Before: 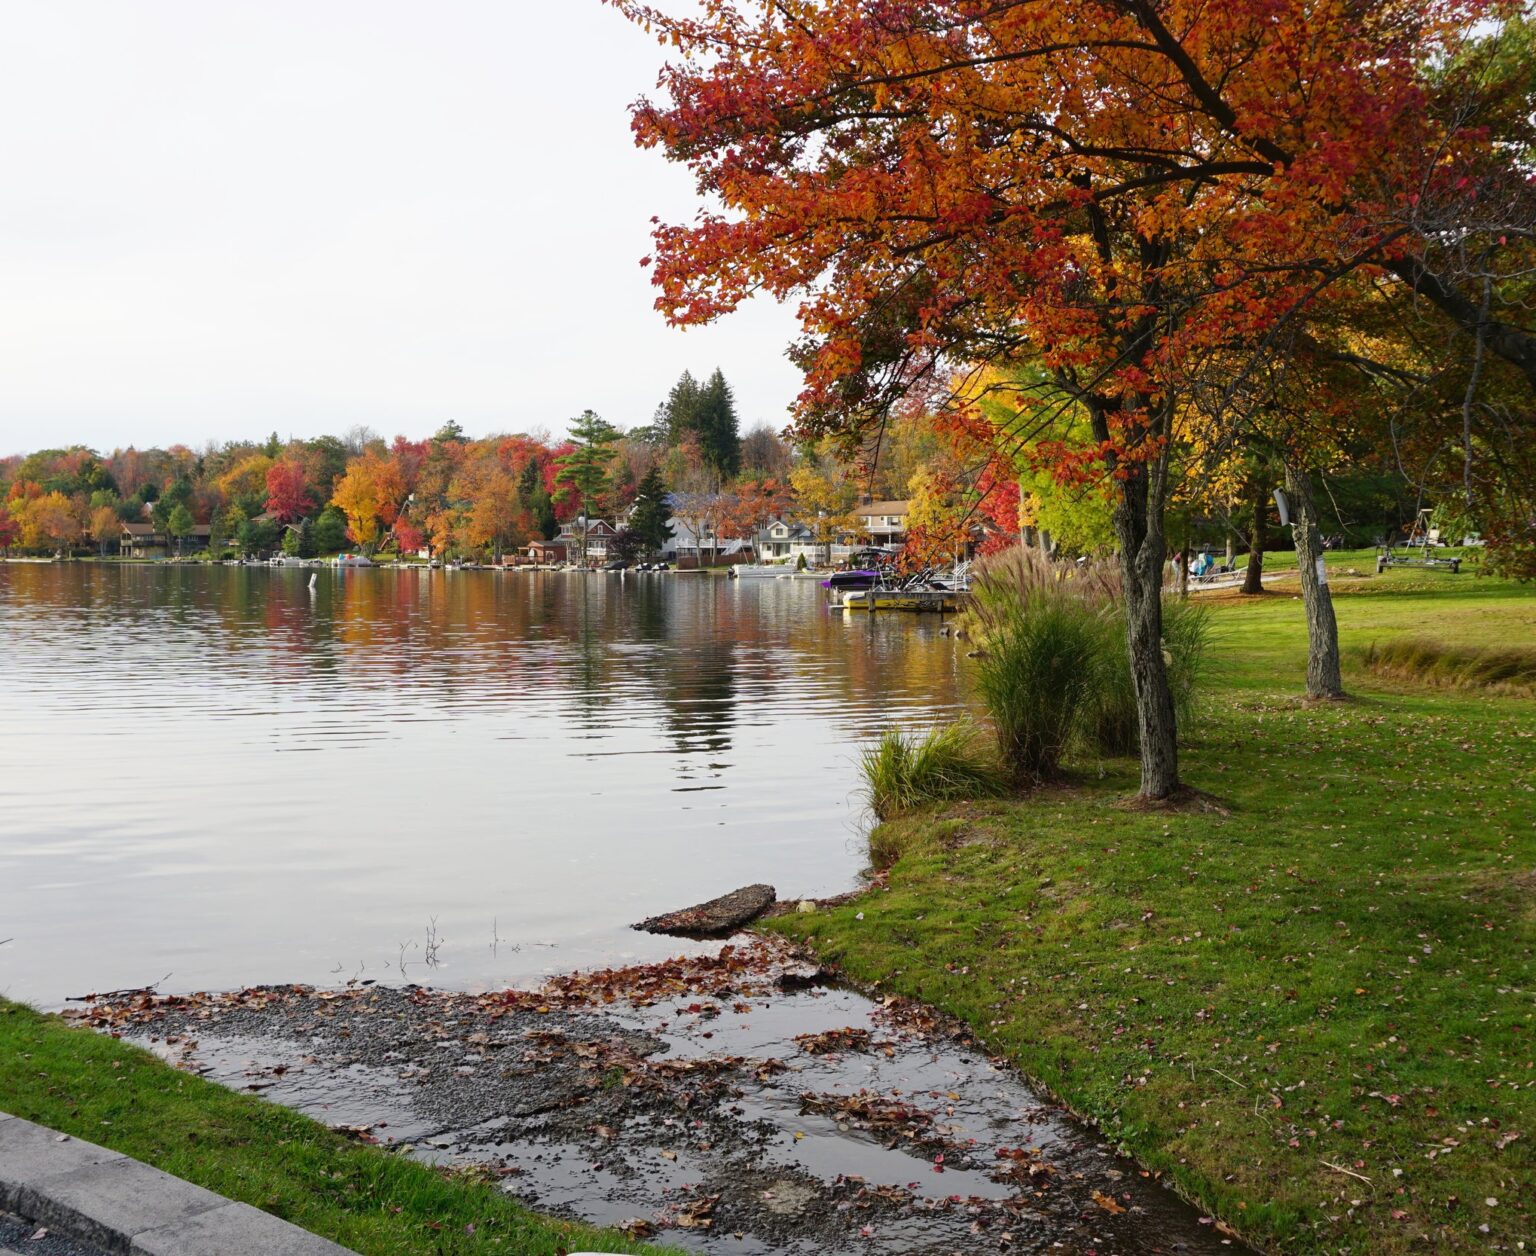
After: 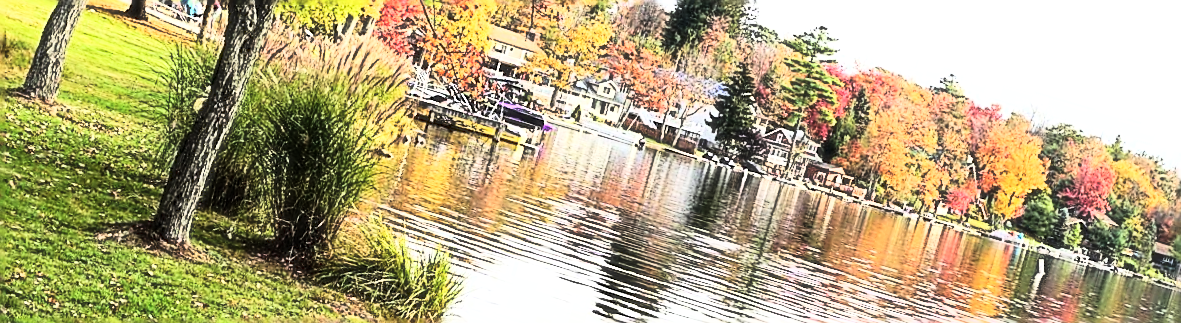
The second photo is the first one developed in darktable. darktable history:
sharpen: amount 1.861
crop and rotate: angle 16.12°, top 30.835%, bottom 35.653%
soften: size 10%, saturation 50%, brightness 0.2 EV, mix 10%
exposure: exposure 0.657 EV, compensate highlight preservation false
rgb curve: curves: ch0 [(0, 0) (0.21, 0.15) (0.24, 0.21) (0.5, 0.75) (0.75, 0.96) (0.89, 0.99) (1, 1)]; ch1 [(0, 0.02) (0.21, 0.13) (0.25, 0.2) (0.5, 0.67) (0.75, 0.9) (0.89, 0.97) (1, 1)]; ch2 [(0, 0.02) (0.21, 0.13) (0.25, 0.2) (0.5, 0.67) (0.75, 0.9) (0.89, 0.97) (1, 1)], compensate middle gray true
